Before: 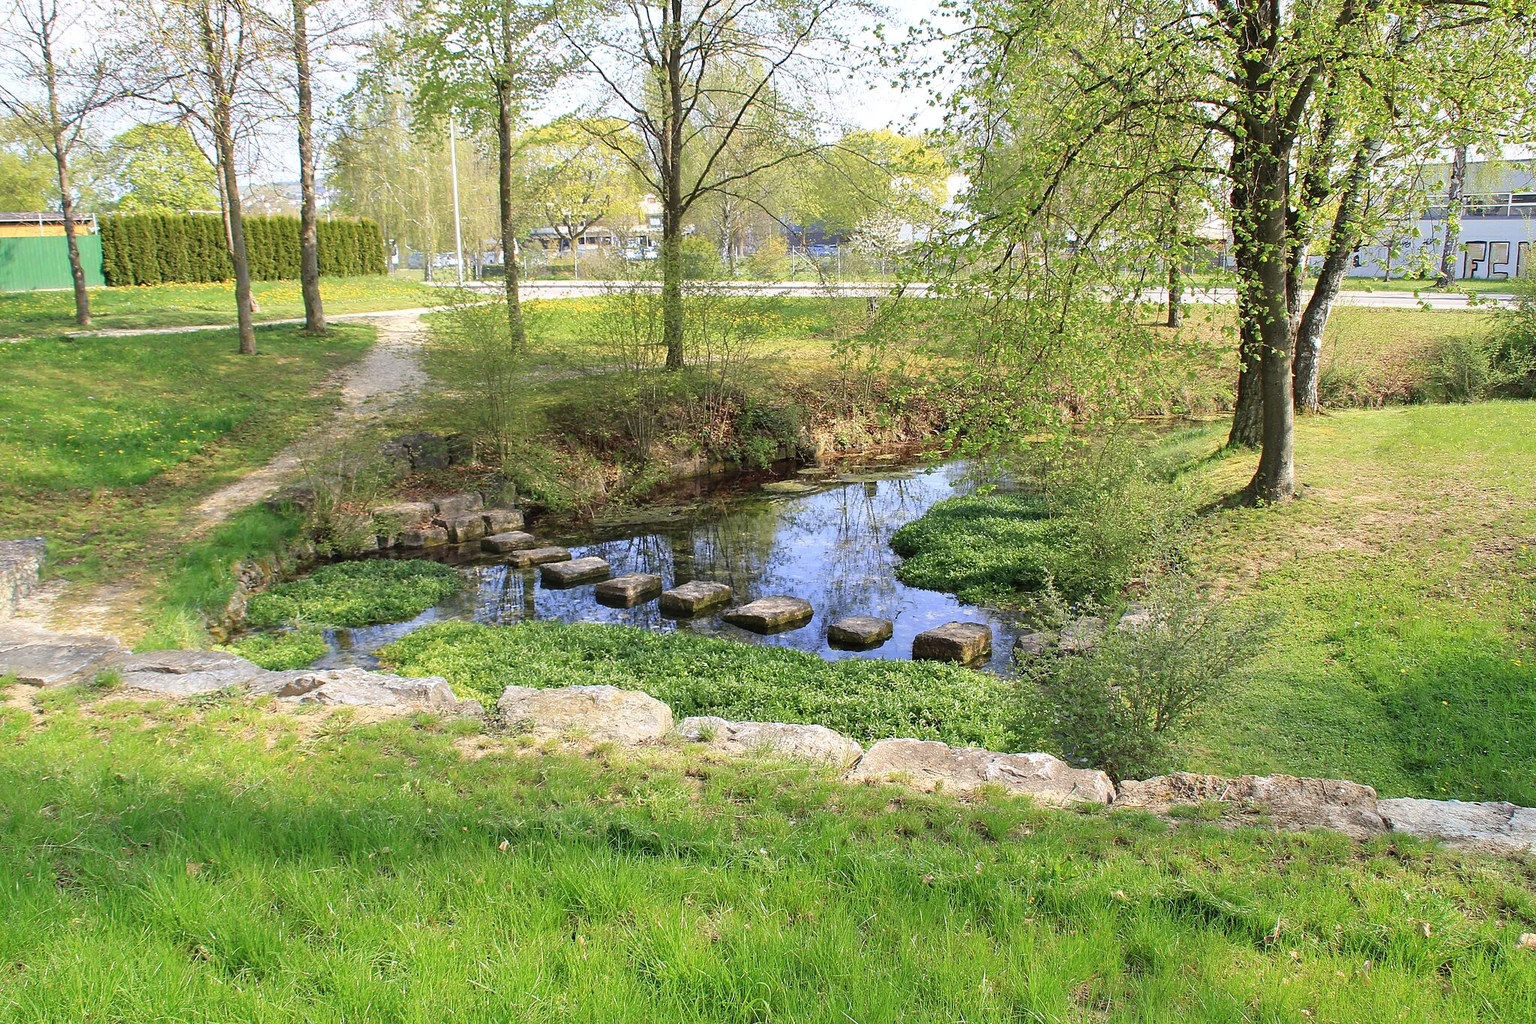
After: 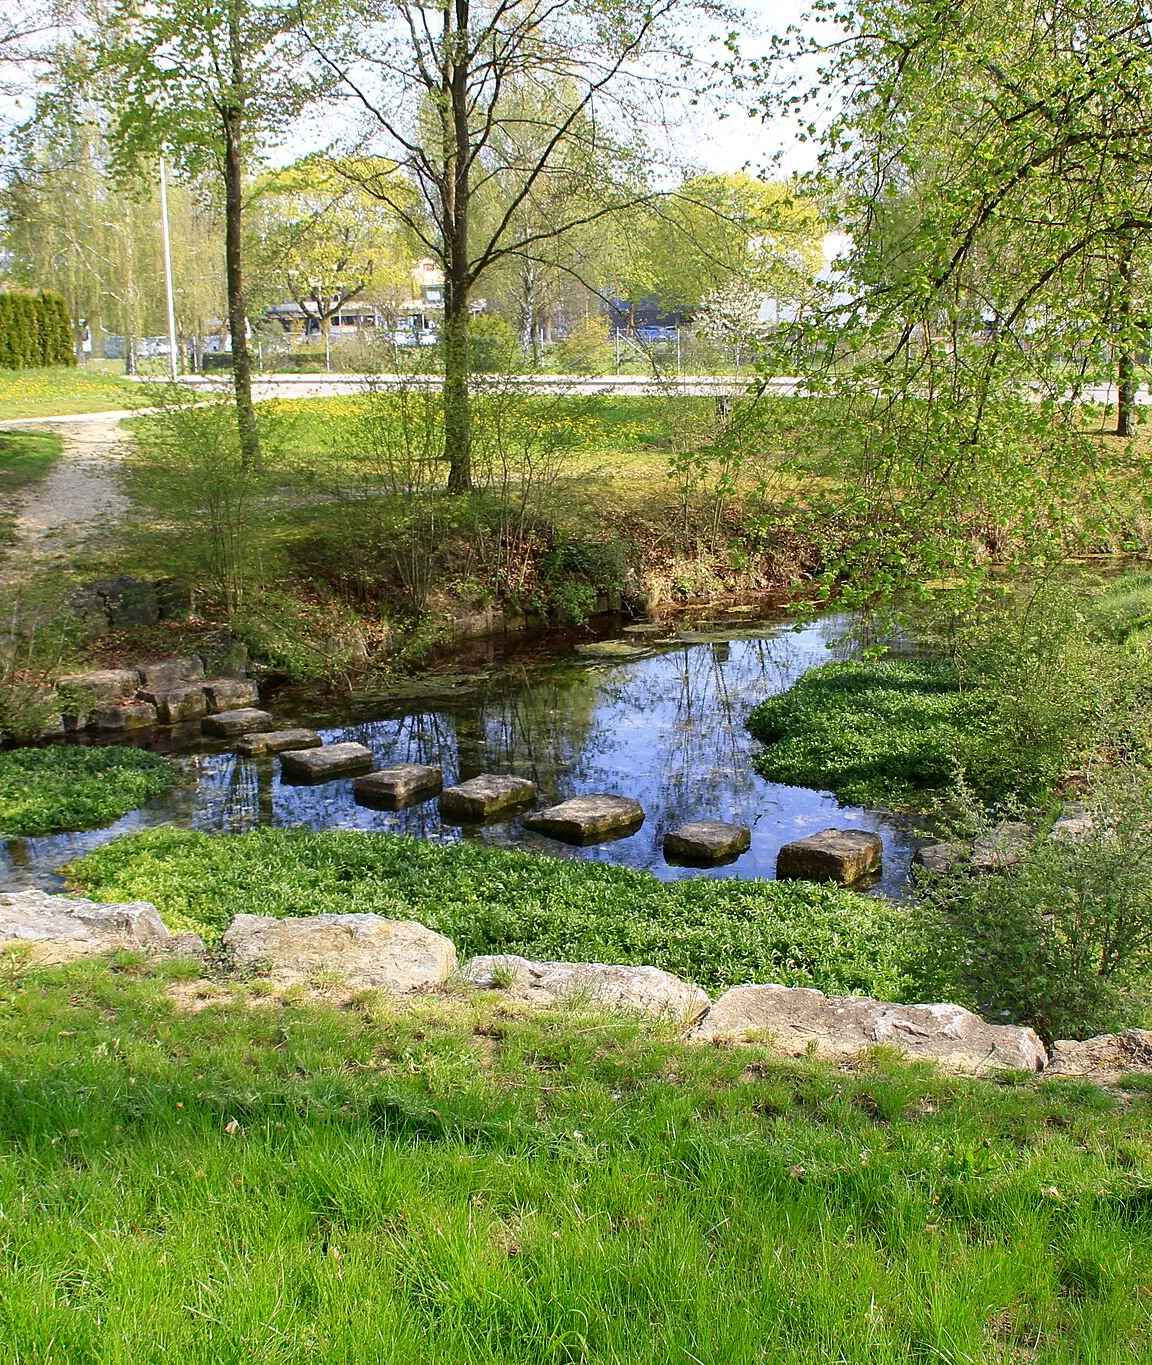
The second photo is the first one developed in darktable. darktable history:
white balance: emerald 1
crop: left 21.496%, right 22.254%
contrast brightness saturation: contrast 0.07, brightness -0.13, saturation 0.06
